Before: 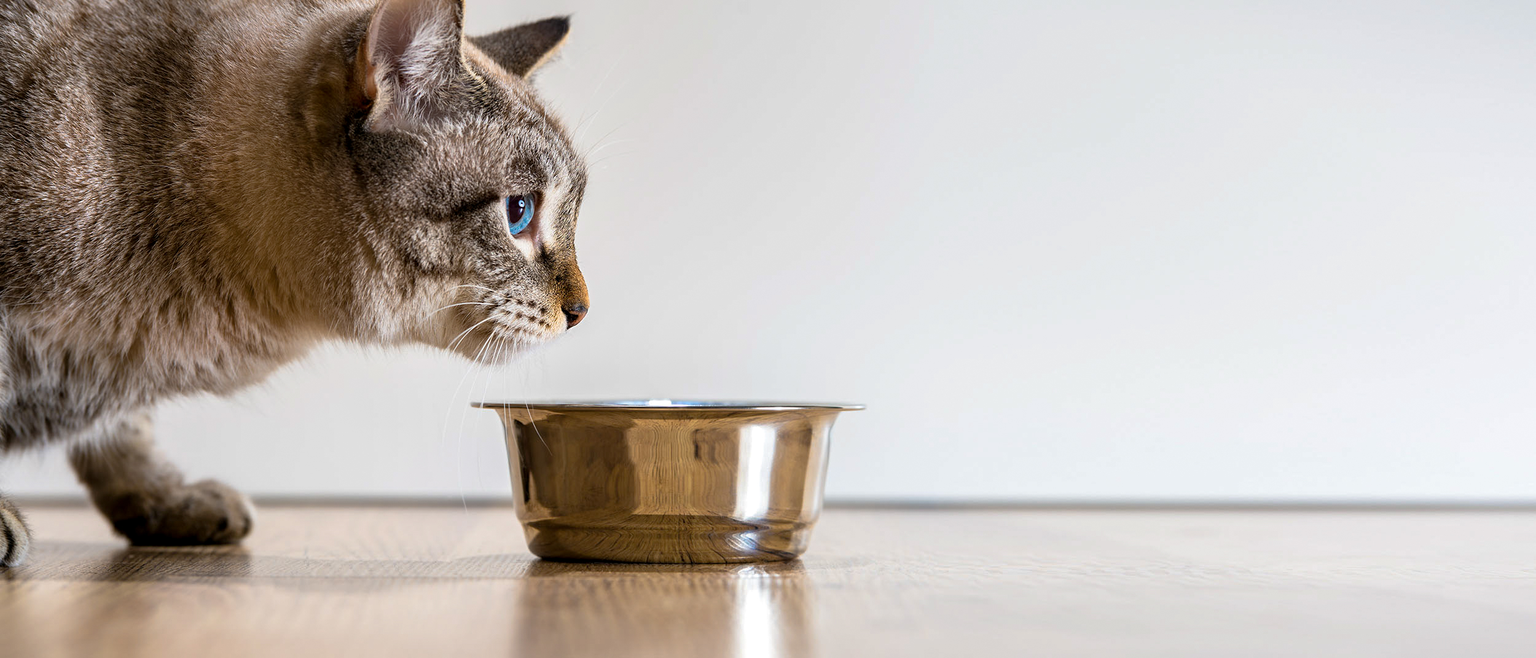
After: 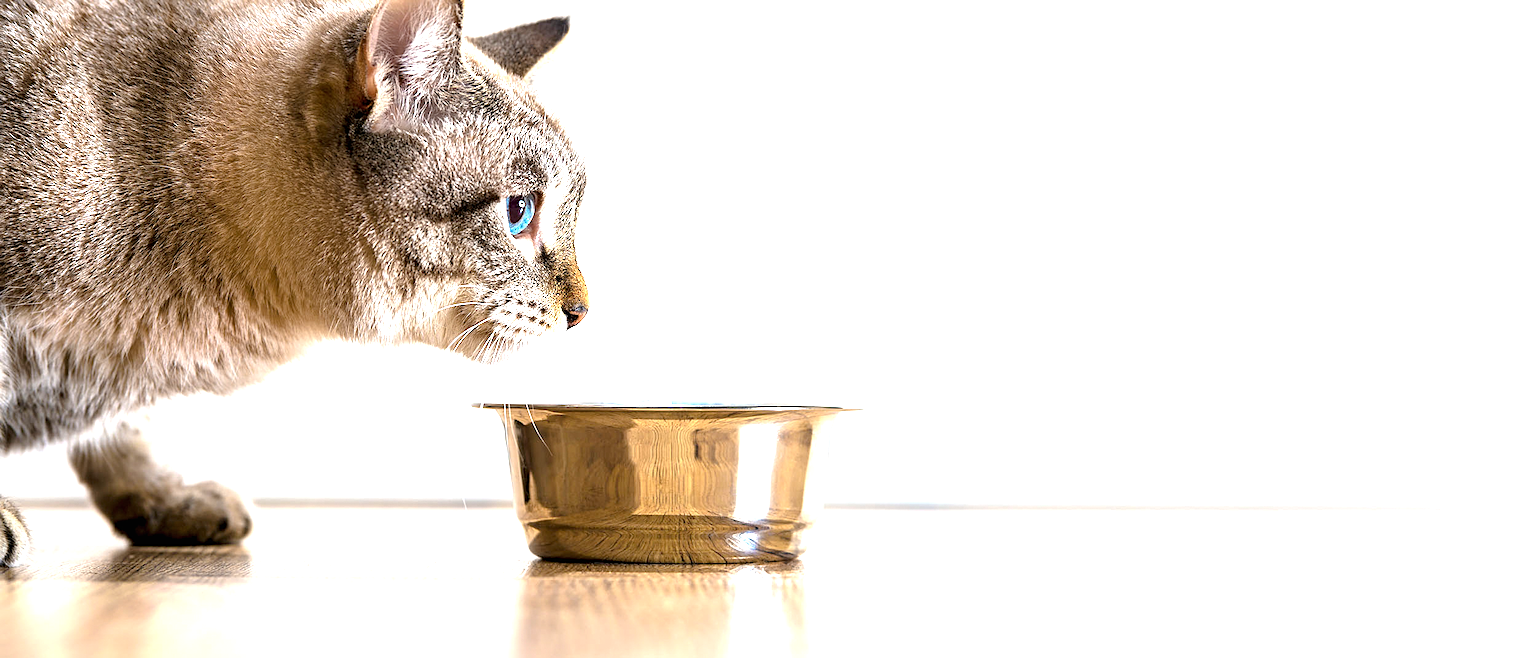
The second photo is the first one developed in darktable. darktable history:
exposure: black level correction 0, exposure 1.379 EV, compensate highlight preservation false
sharpen: on, module defaults
